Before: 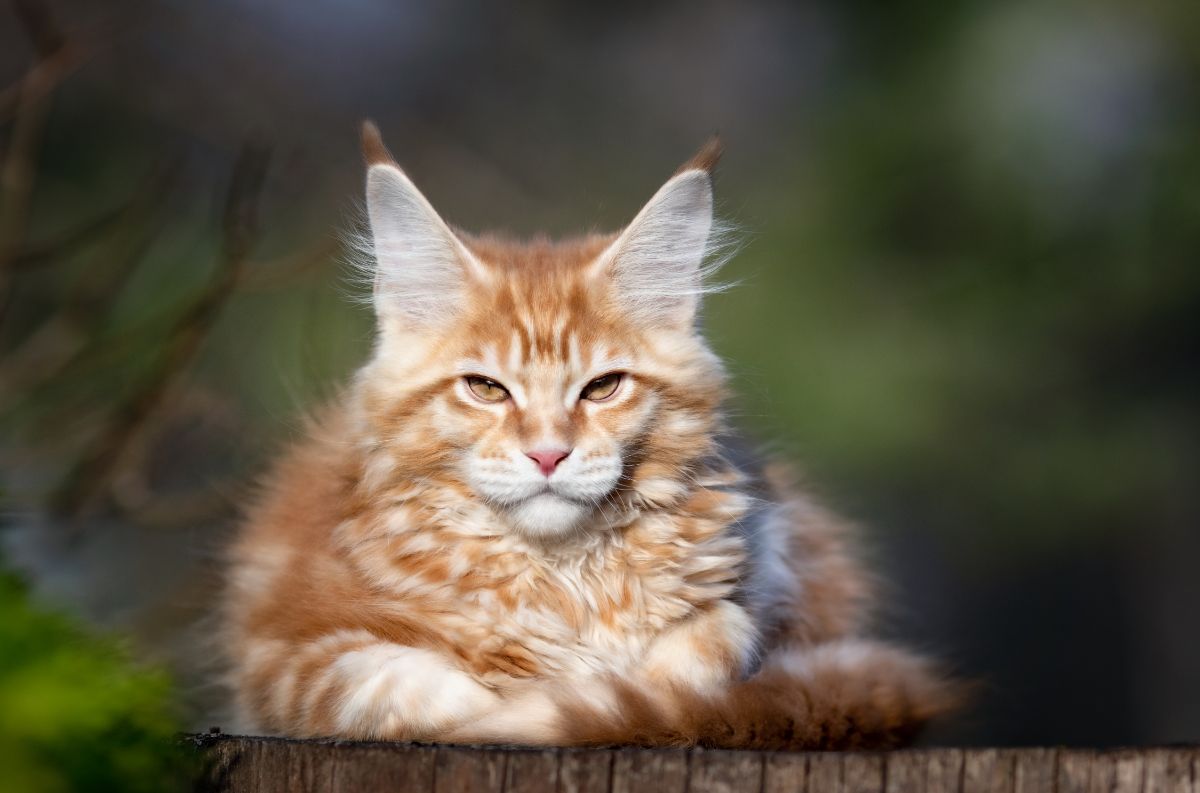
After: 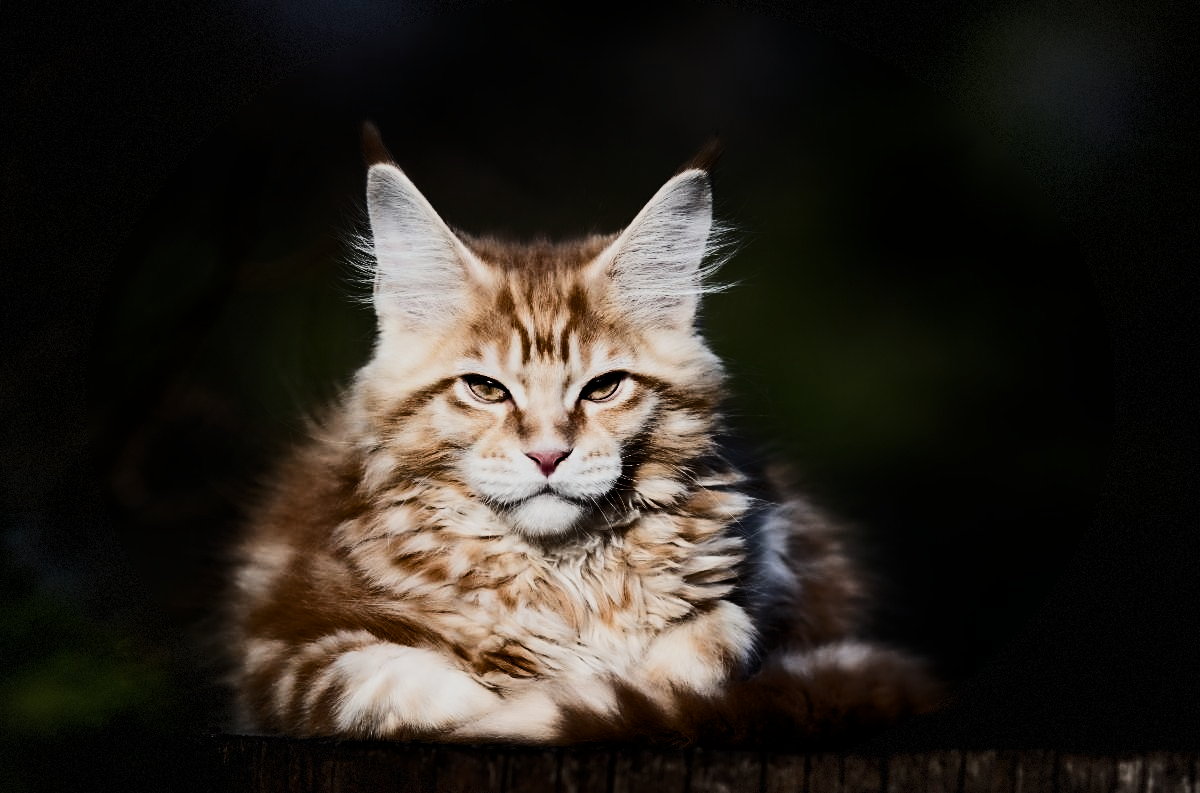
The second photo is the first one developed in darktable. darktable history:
color balance rgb: perceptual saturation grading › global saturation 0.28%, perceptual saturation grading › highlights -18.046%, perceptual saturation grading › mid-tones 33.769%, perceptual saturation grading › shadows 50.346%, perceptual brilliance grading › highlights 1.85%, perceptual brilliance grading › mid-tones -50.039%, perceptual brilliance grading › shadows -50.281%
color correction: highlights b* 0.004
vignetting: fall-off start 85.78%, fall-off radius 79.53%, width/height ratio 1.218, dithering 8-bit output
sharpen: on, module defaults
filmic rgb: black relative exposure -7.5 EV, white relative exposure 5 EV, hardness 3.33, contrast 1.297
